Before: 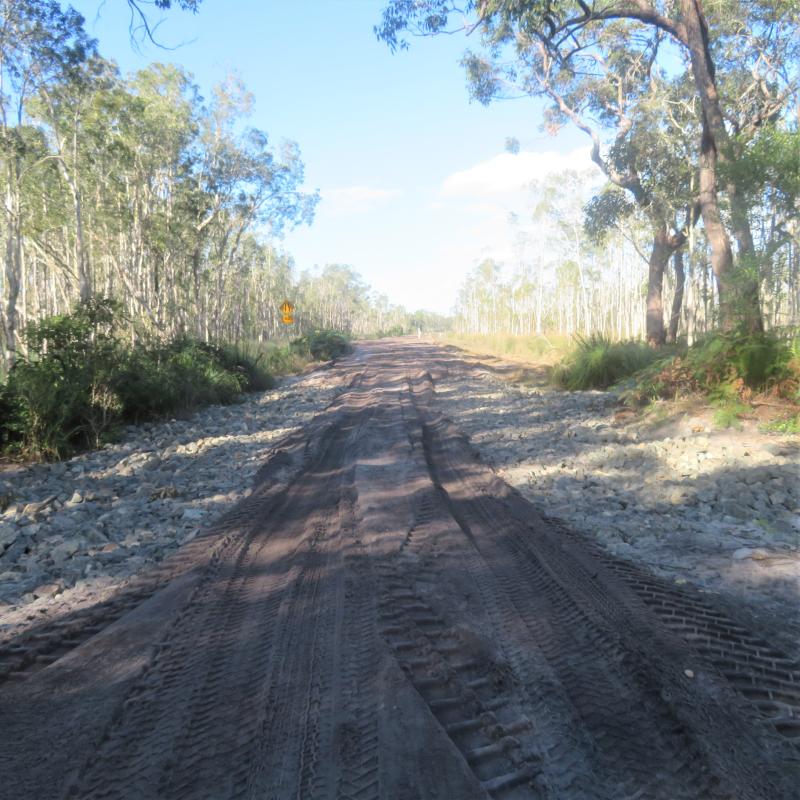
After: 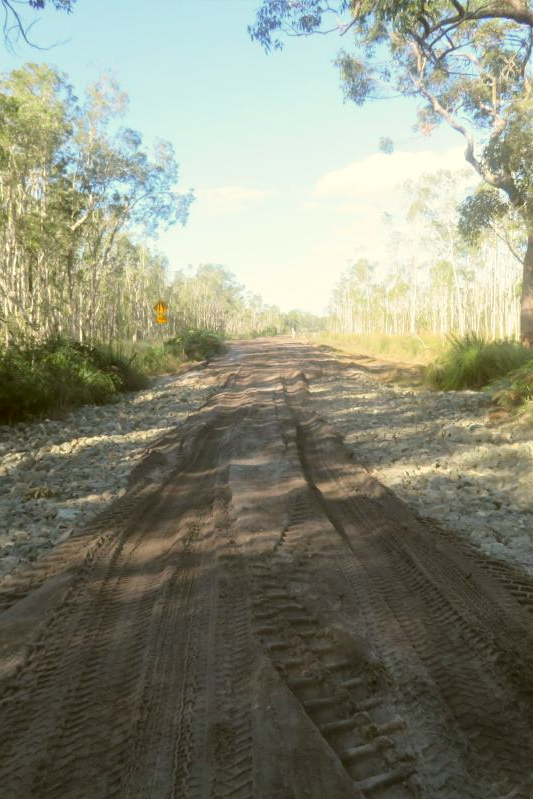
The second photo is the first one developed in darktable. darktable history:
color correction: highlights a* -1.43, highlights b* 10.12, shadows a* 0.395, shadows b* 19.35
crop and rotate: left 15.754%, right 17.579%
